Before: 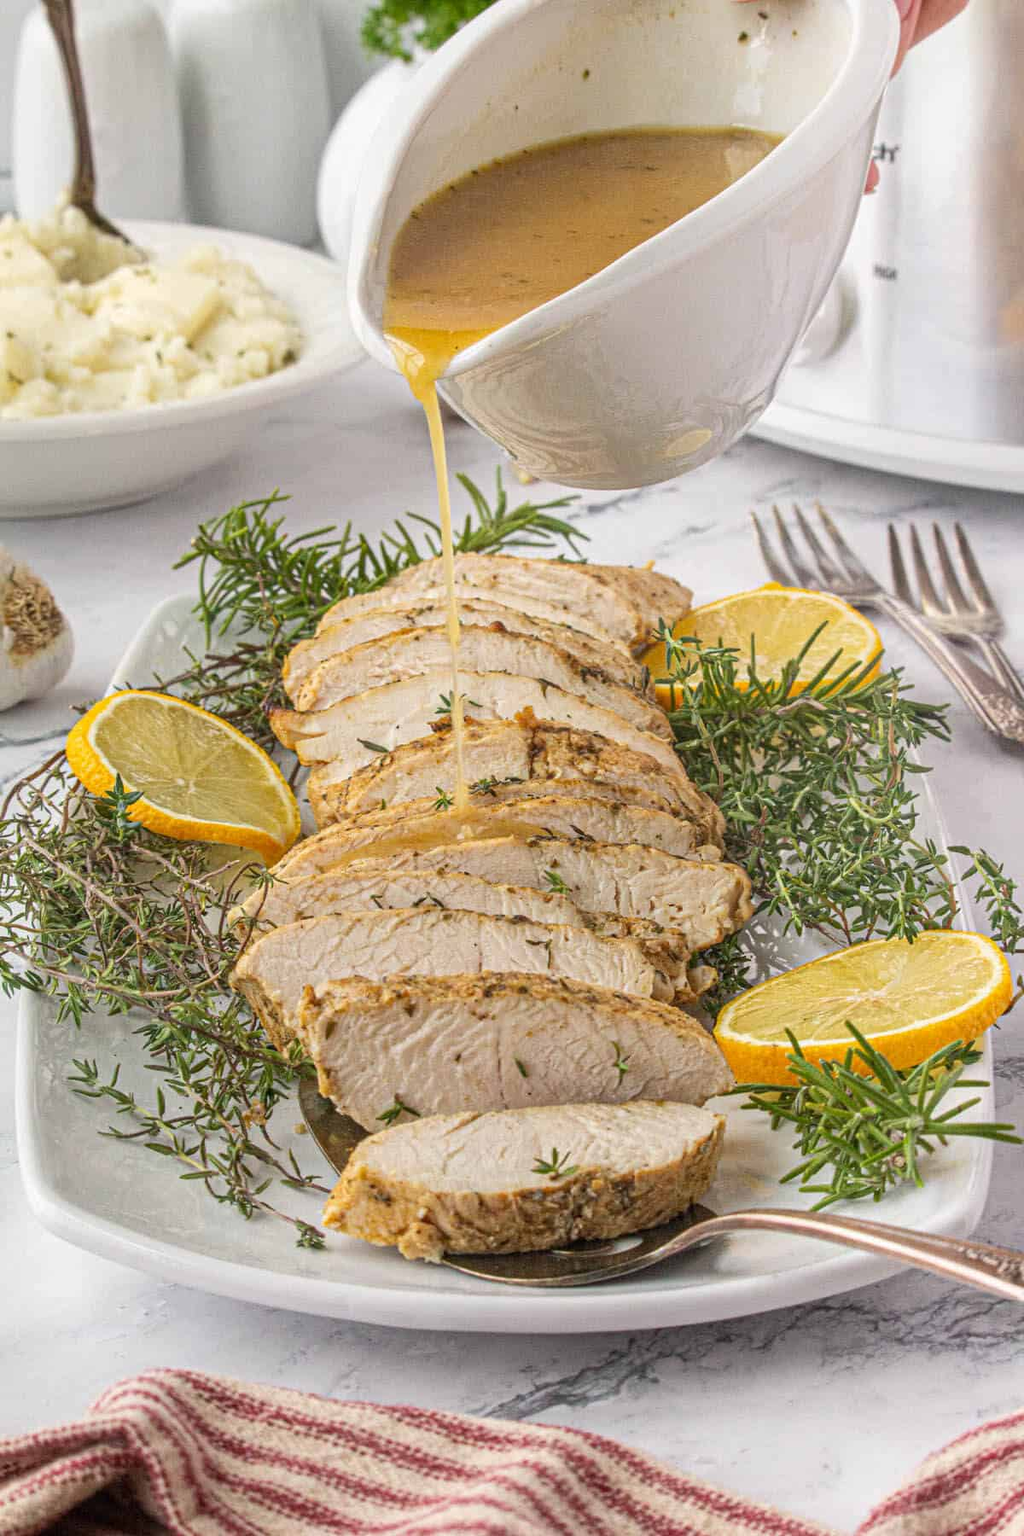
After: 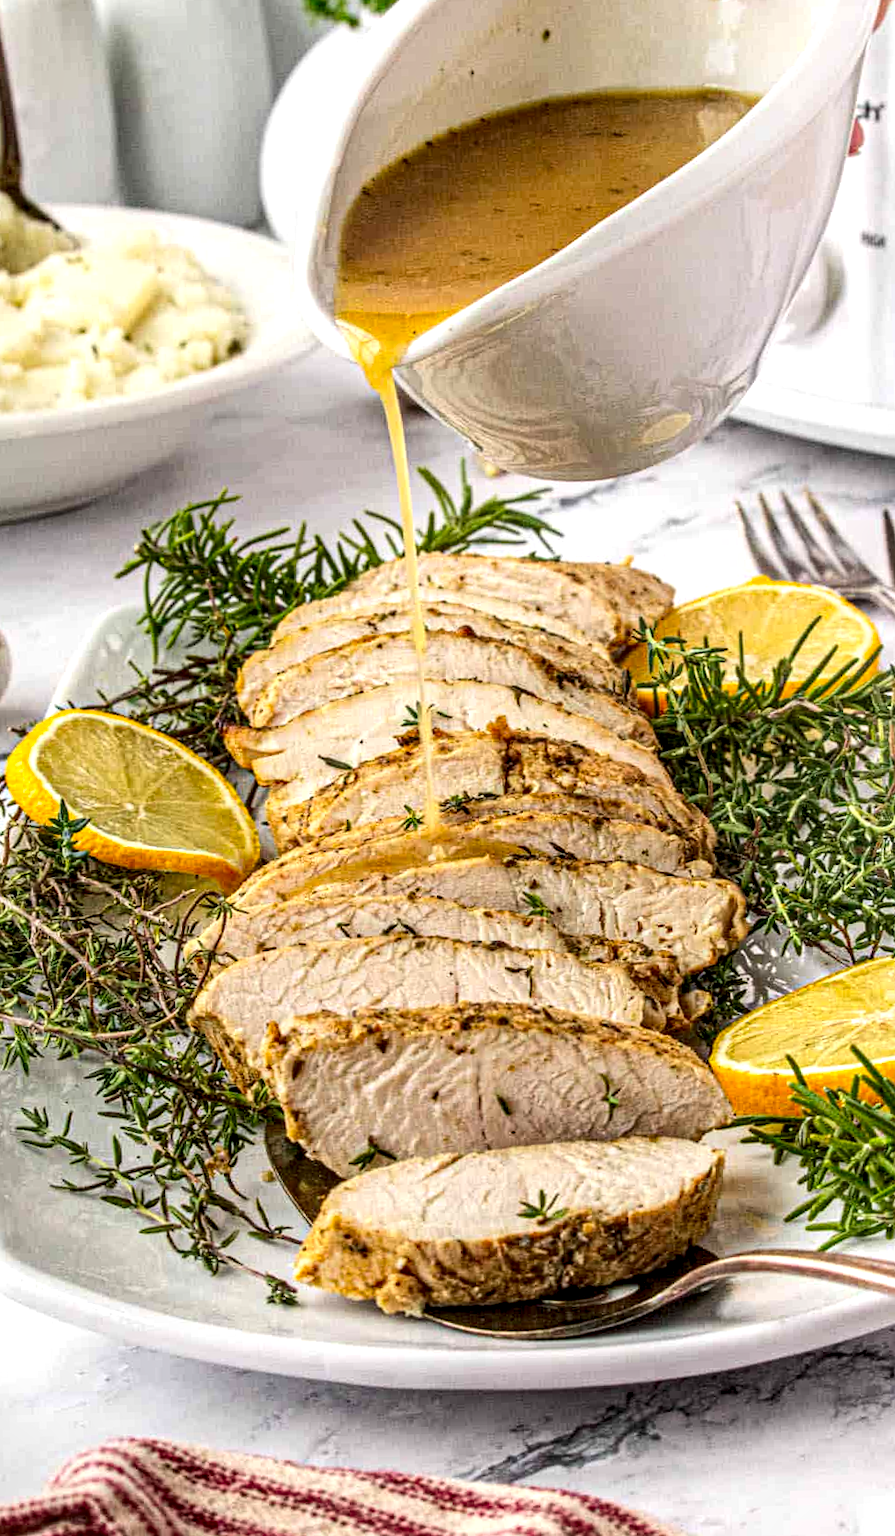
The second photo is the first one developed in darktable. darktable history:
contrast brightness saturation: contrast 0.162, saturation 0.311
local contrast: highlights 63%, shadows 53%, detail 168%, midtone range 0.517
crop and rotate: angle 1.46°, left 4.318%, top 0.858%, right 11.183%, bottom 2.601%
